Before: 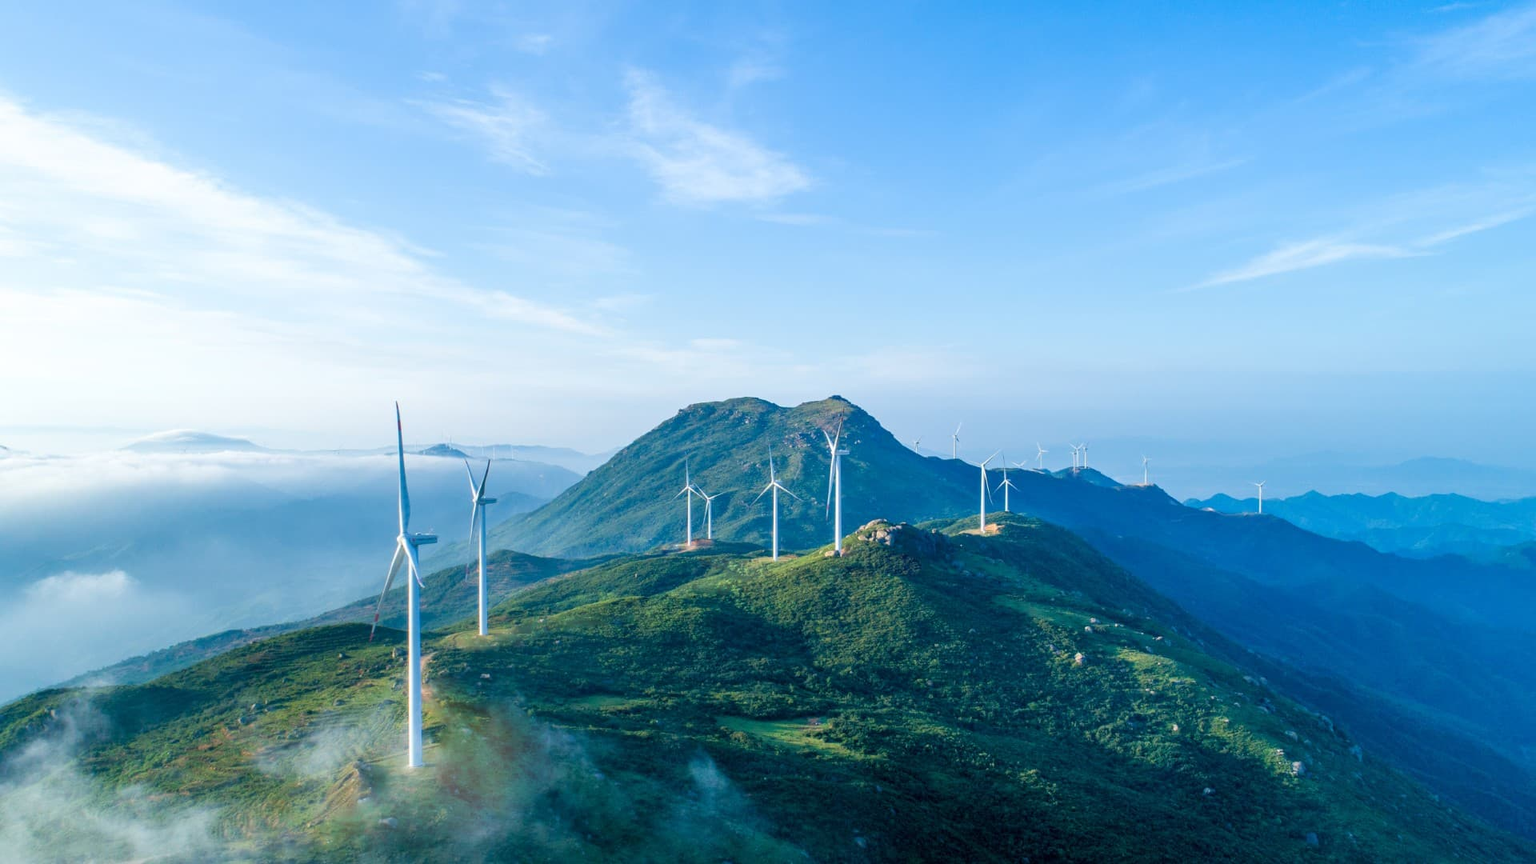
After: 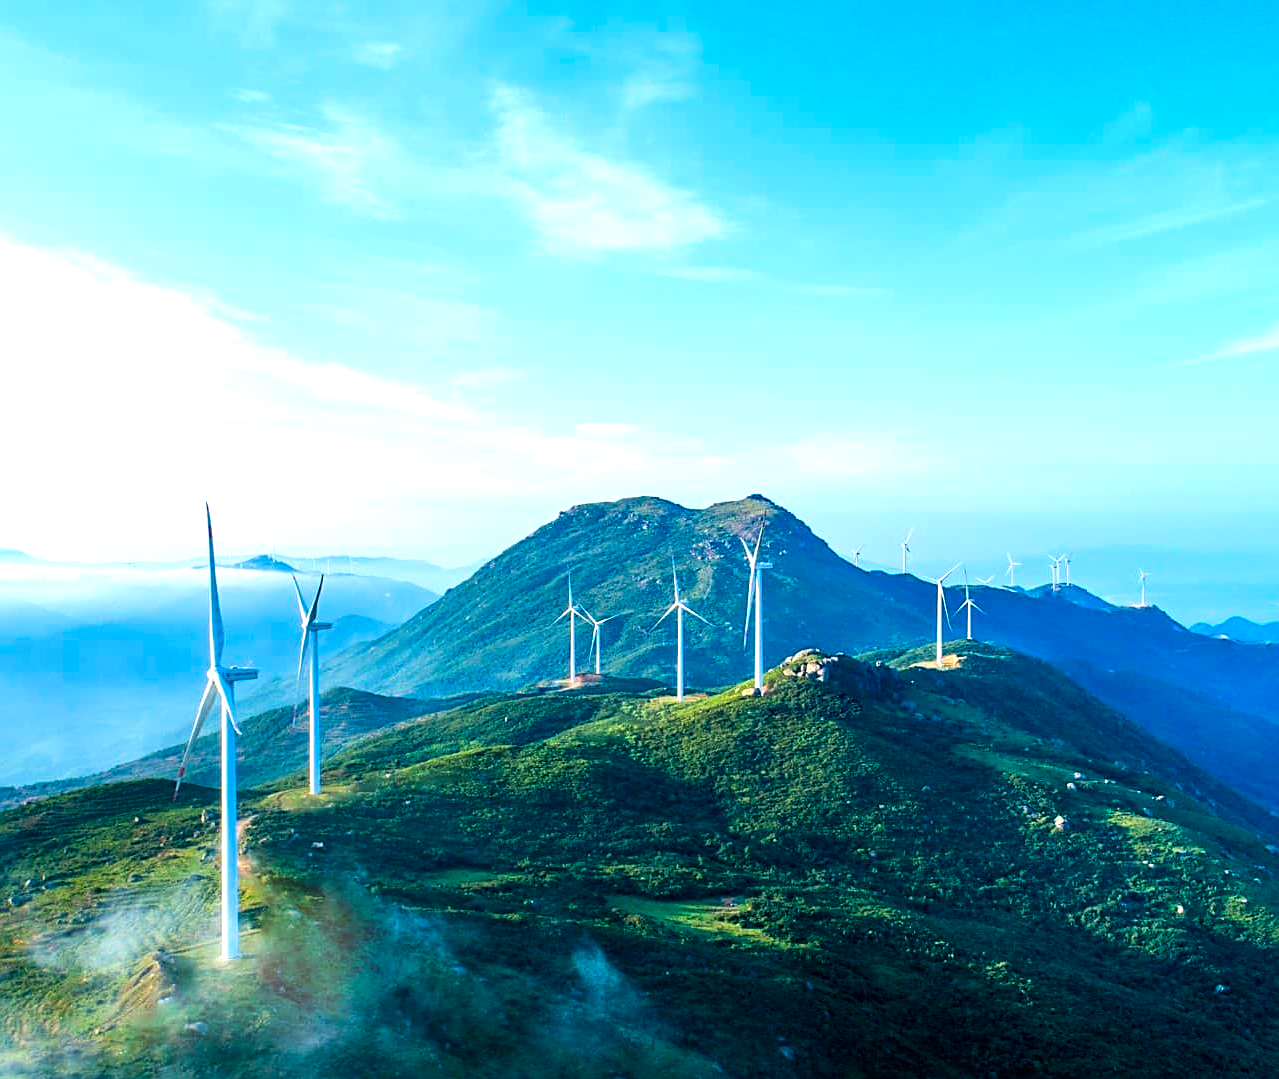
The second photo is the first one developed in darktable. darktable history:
tone equalizer: -8 EV -0.75 EV, -7 EV -0.7 EV, -6 EV -0.6 EV, -5 EV -0.4 EV, -3 EV 0.4 EV, -2 EV 0.6 EV, -1 EV 0.7 EV, +0 EV 0.75 EV, edges refinement/feathering 500, mask exposure compensation -1.57 EV, preserve details no
crop and rotate: left 15.055%, right 18.278%
sharpen: on, module defaults
color balance rgb: perceptual saturation grading › global saturation 40%, global vibrance 15%
